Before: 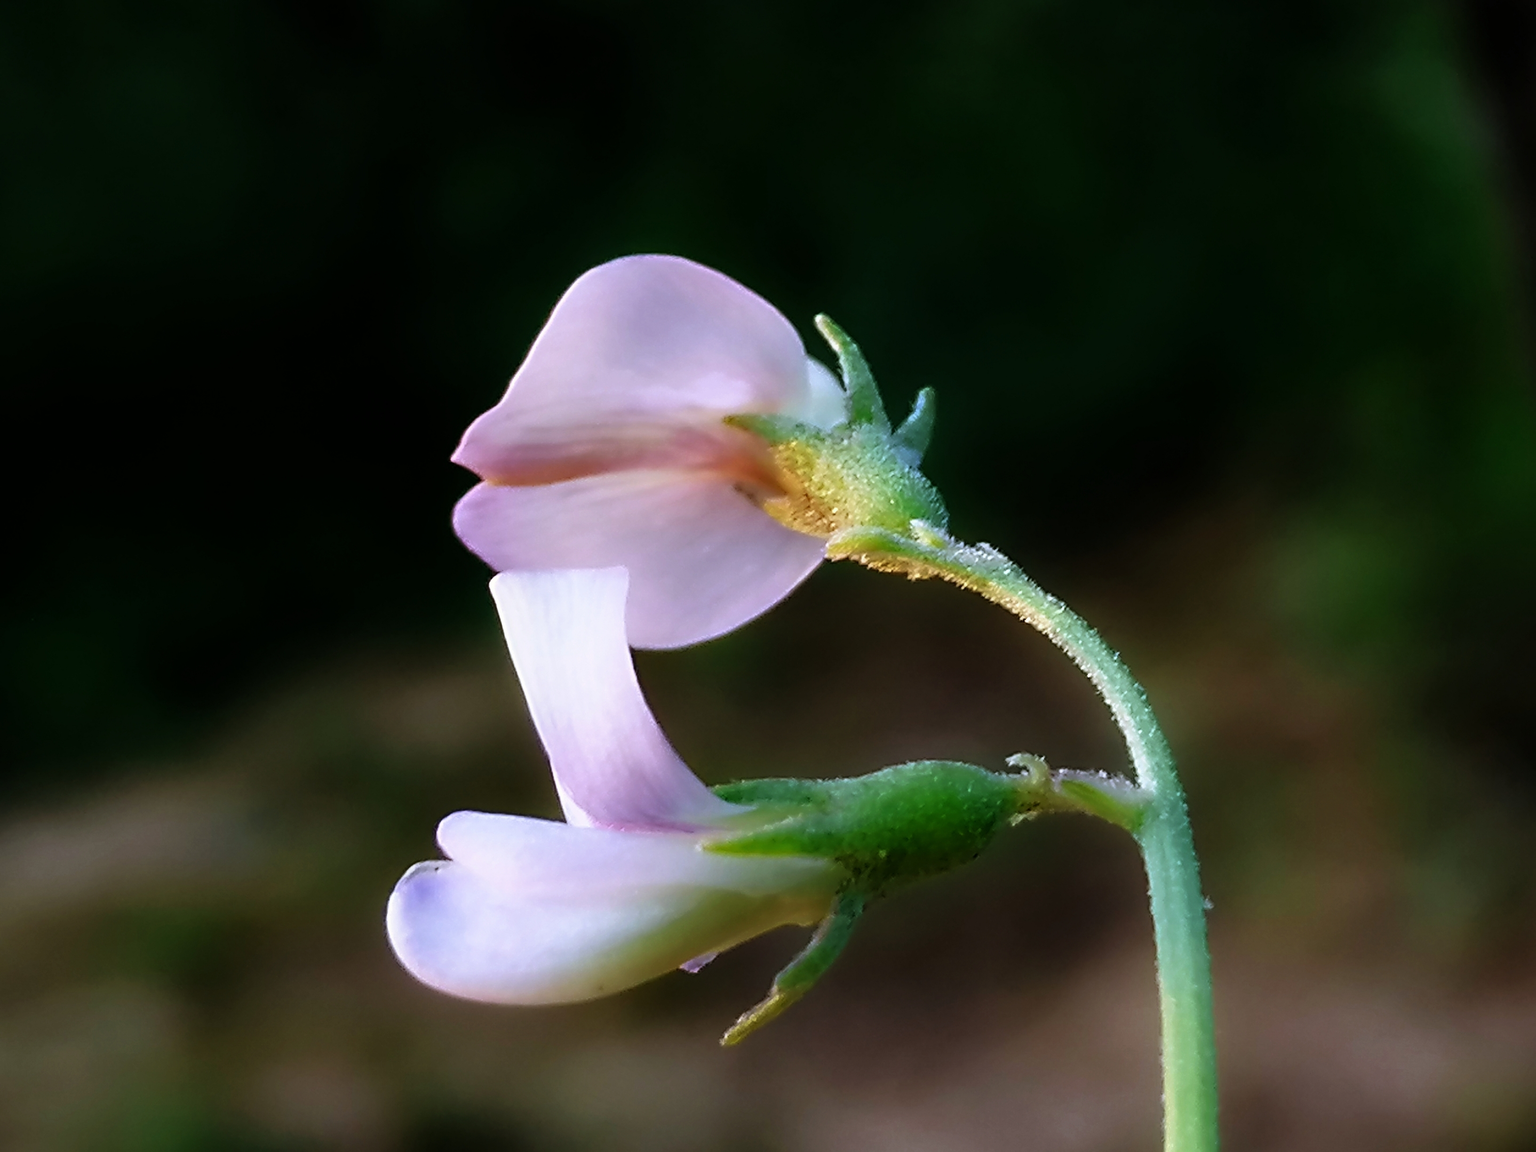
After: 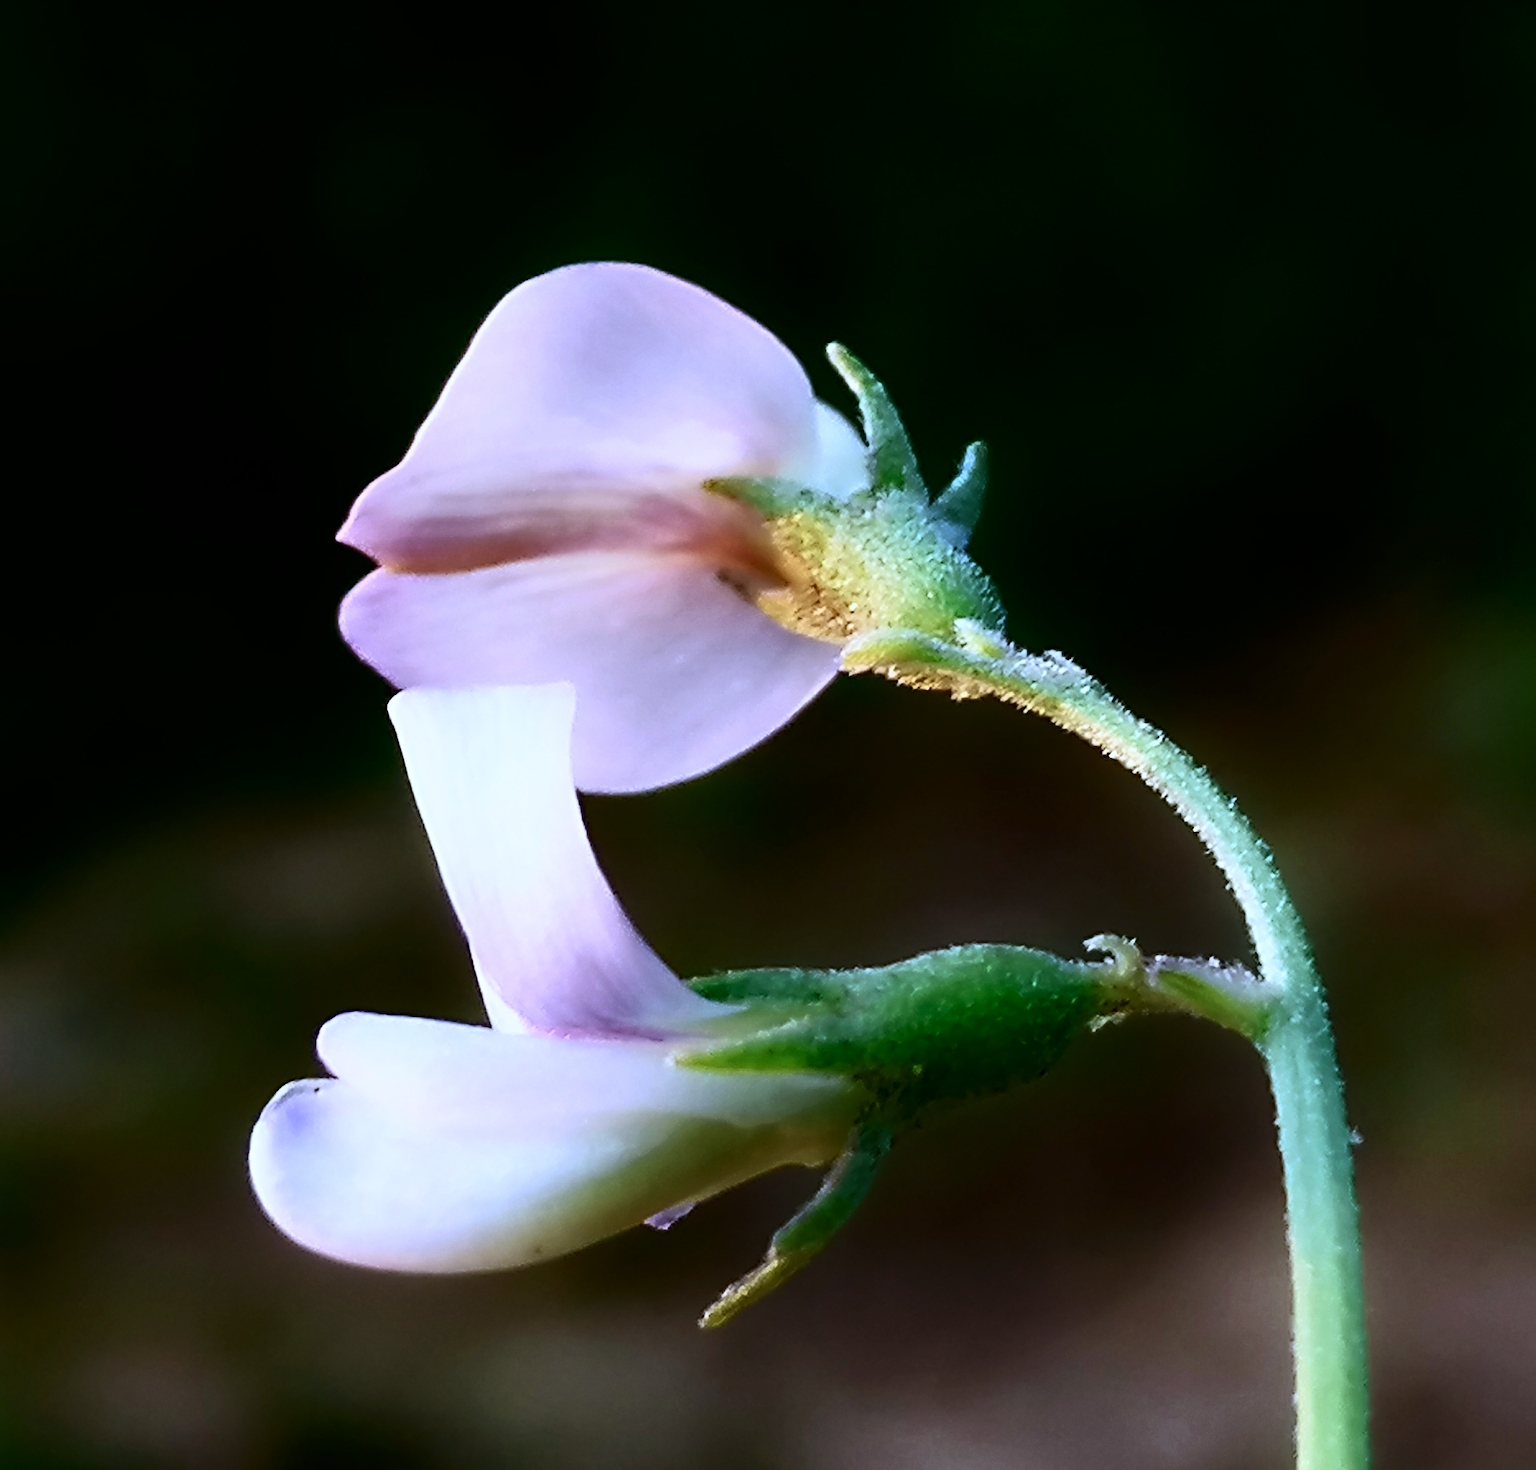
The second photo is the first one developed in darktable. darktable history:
crop and rotate: left 13.15%, top 5.251%, right 12.609%
white balance: red 0.974, blue 1.044
color correction: highlights a* -0.772, highlights b* -8.92
contrast brightness saturation: contrast 0.28
